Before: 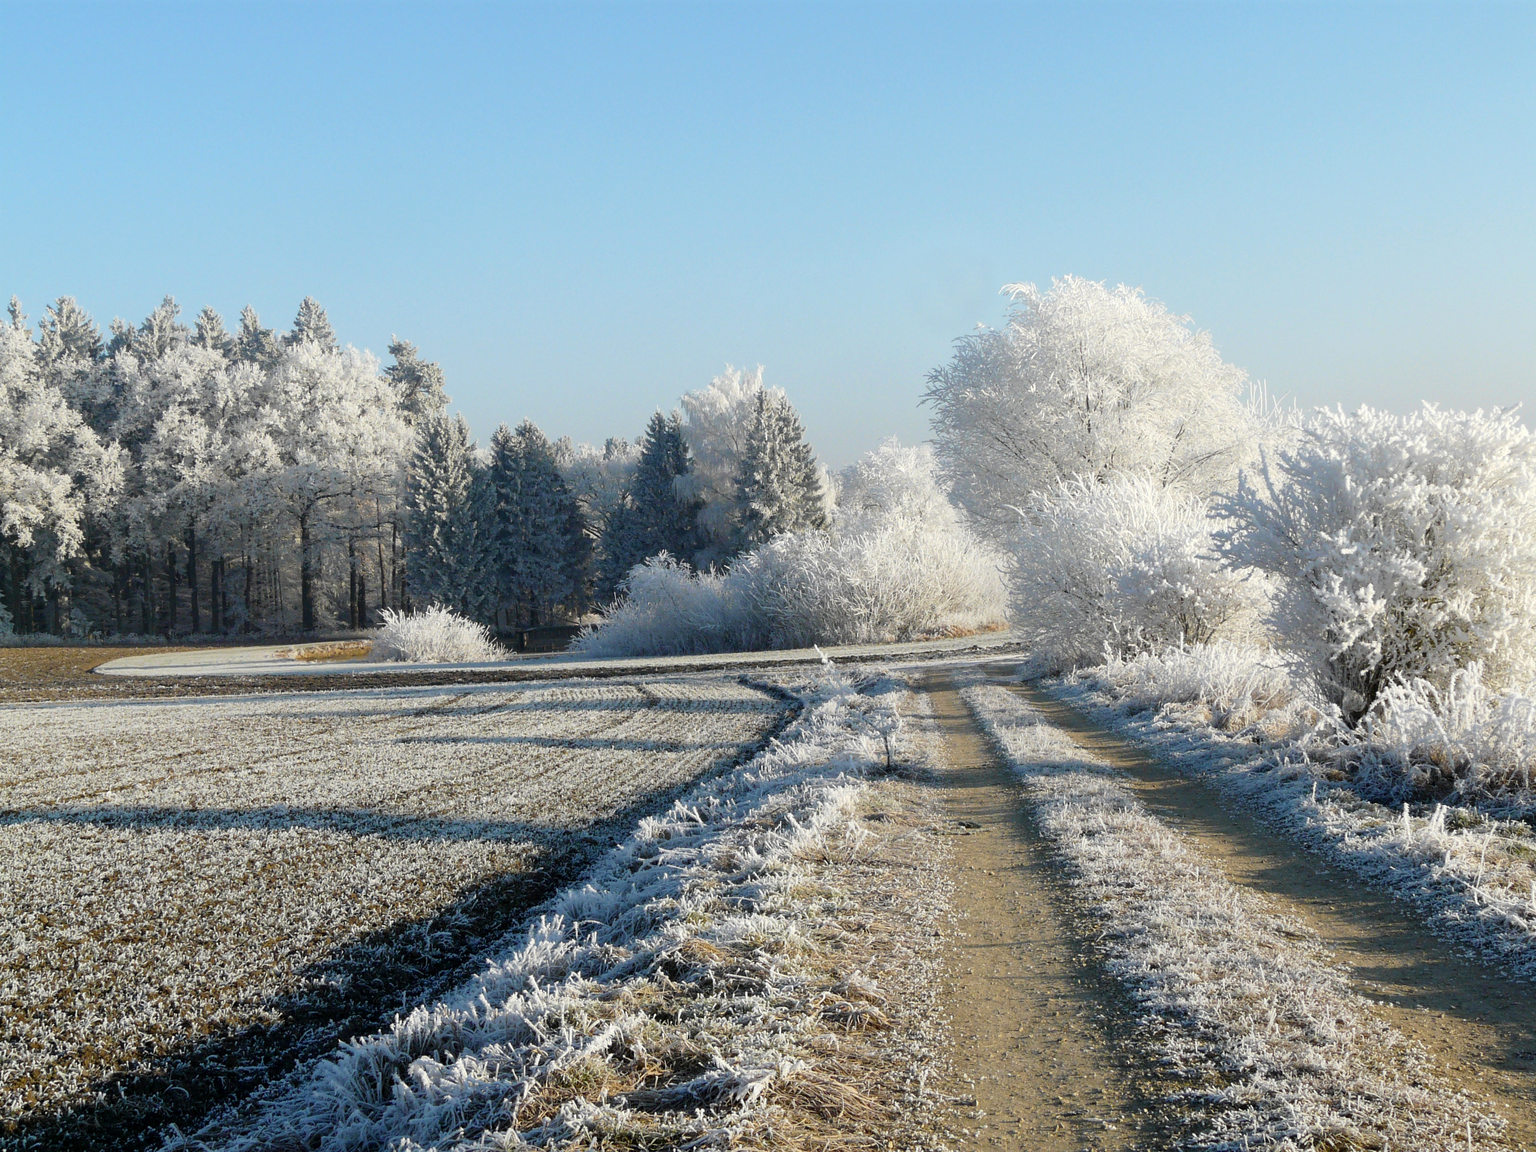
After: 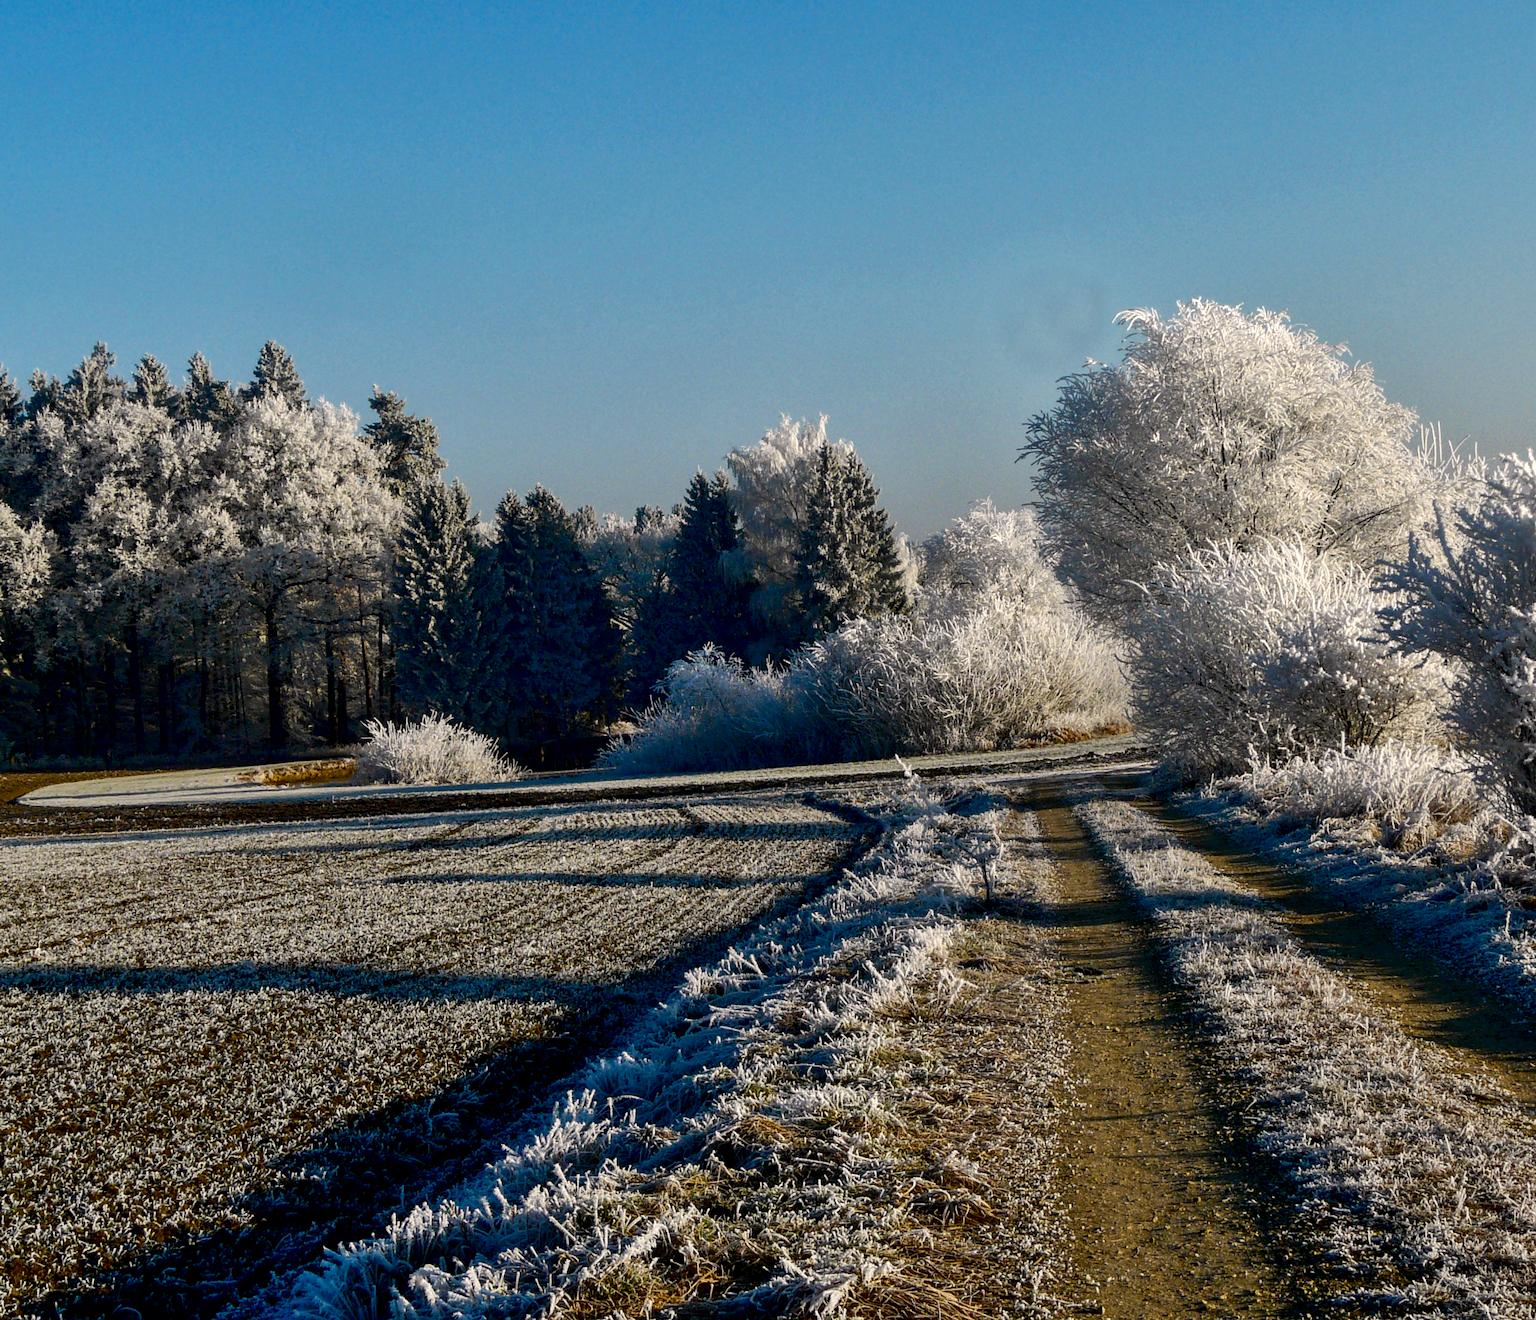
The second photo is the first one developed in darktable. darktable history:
shadows and highlights: shadows 43.51, white point adjustment -1.55, soften with gaussian
contrast brightness saturation: contrast 0.094, brightness -0.585, saturation 0.175
crop and rotate: angle 0.987°, left 4.312%, top 1.14%, right 11.829%, bottom 2.697%
color correction: highlights a* 3.29, highlights b* 2.16, saturation 1.2
local contrast: detail 130%
